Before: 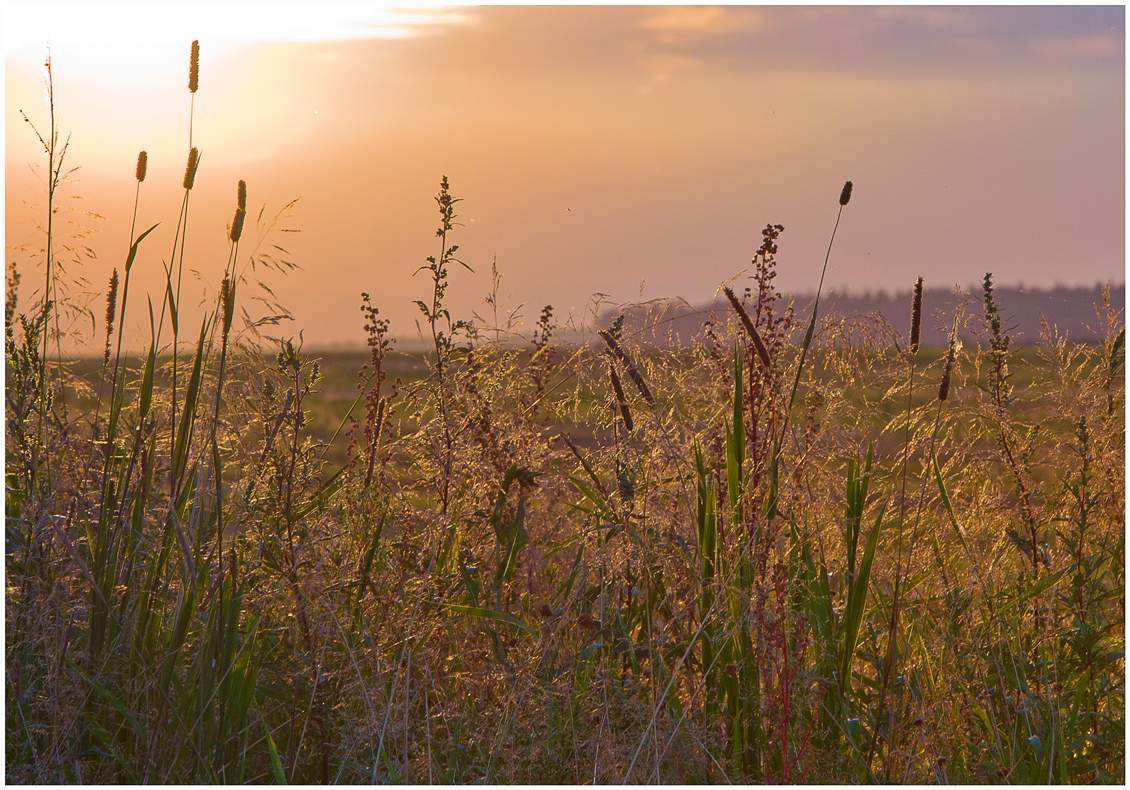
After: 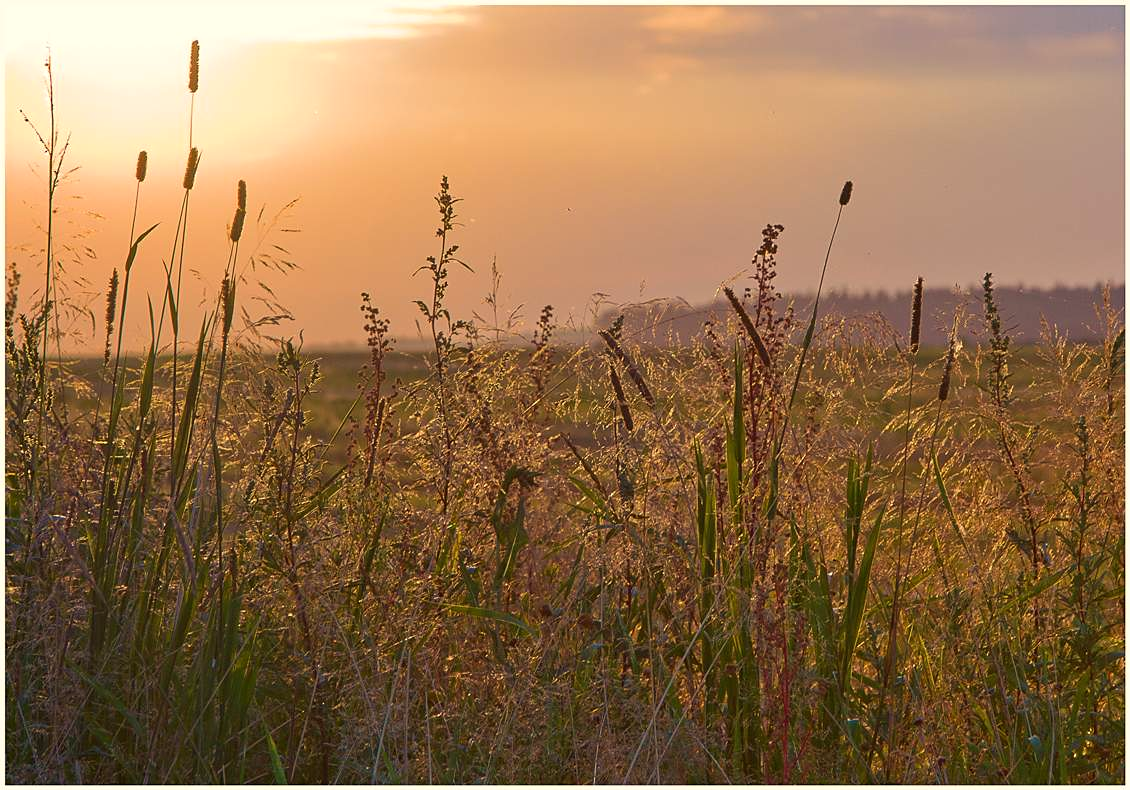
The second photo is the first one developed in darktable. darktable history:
white balance: red 1.029, blue 0.92
sharpen: amount 0.2
rotate and perspective: automatic cropping original format, crop left 0, crop top 0
